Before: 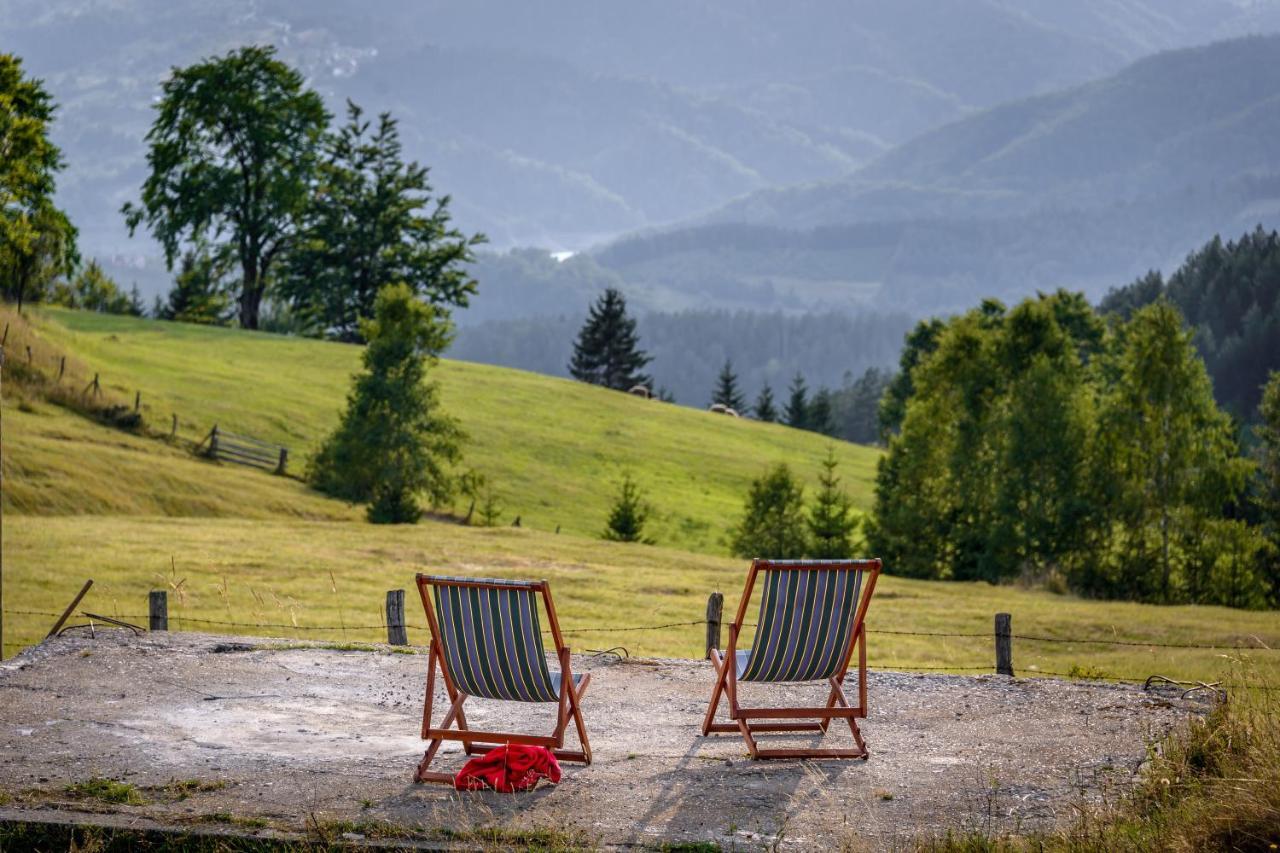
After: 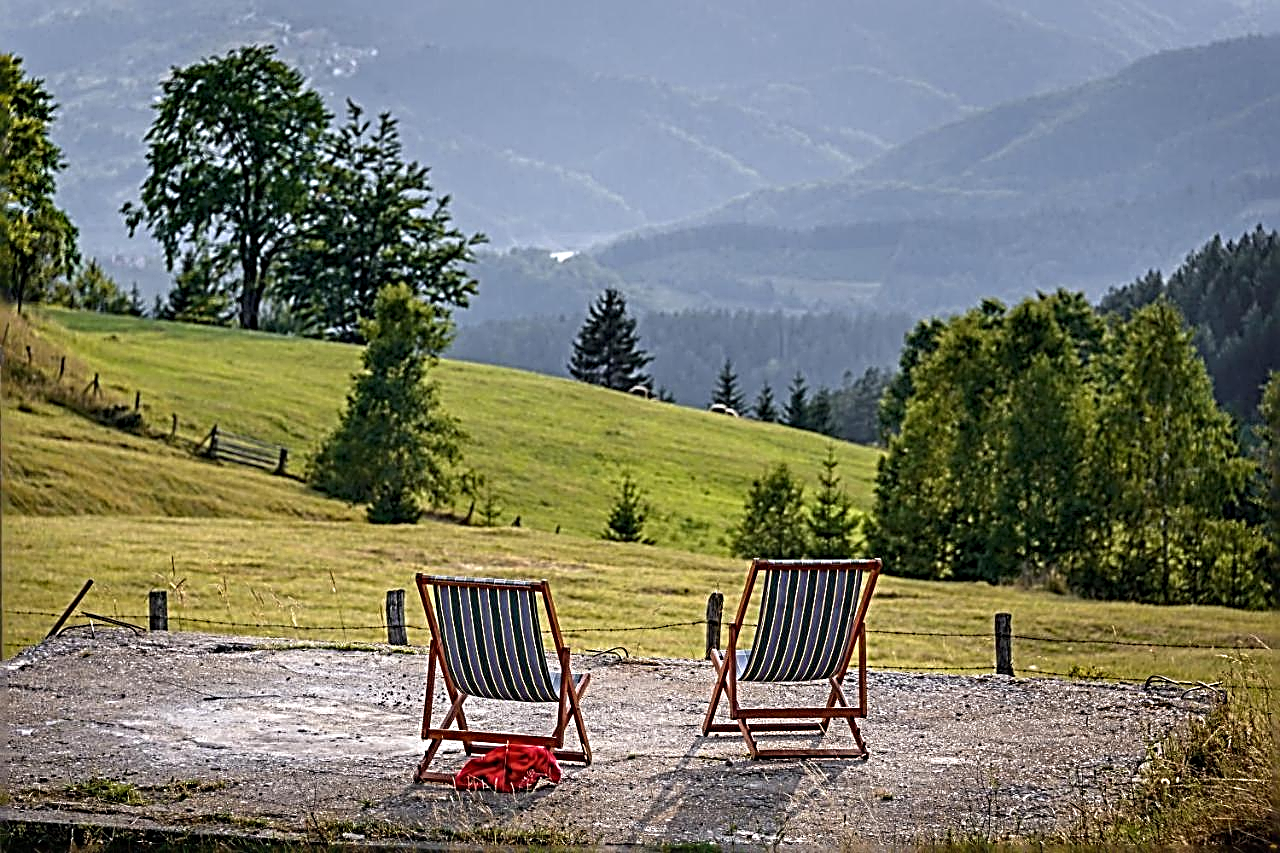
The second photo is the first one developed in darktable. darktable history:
sharpen: radius 3.184, amount 1.74
